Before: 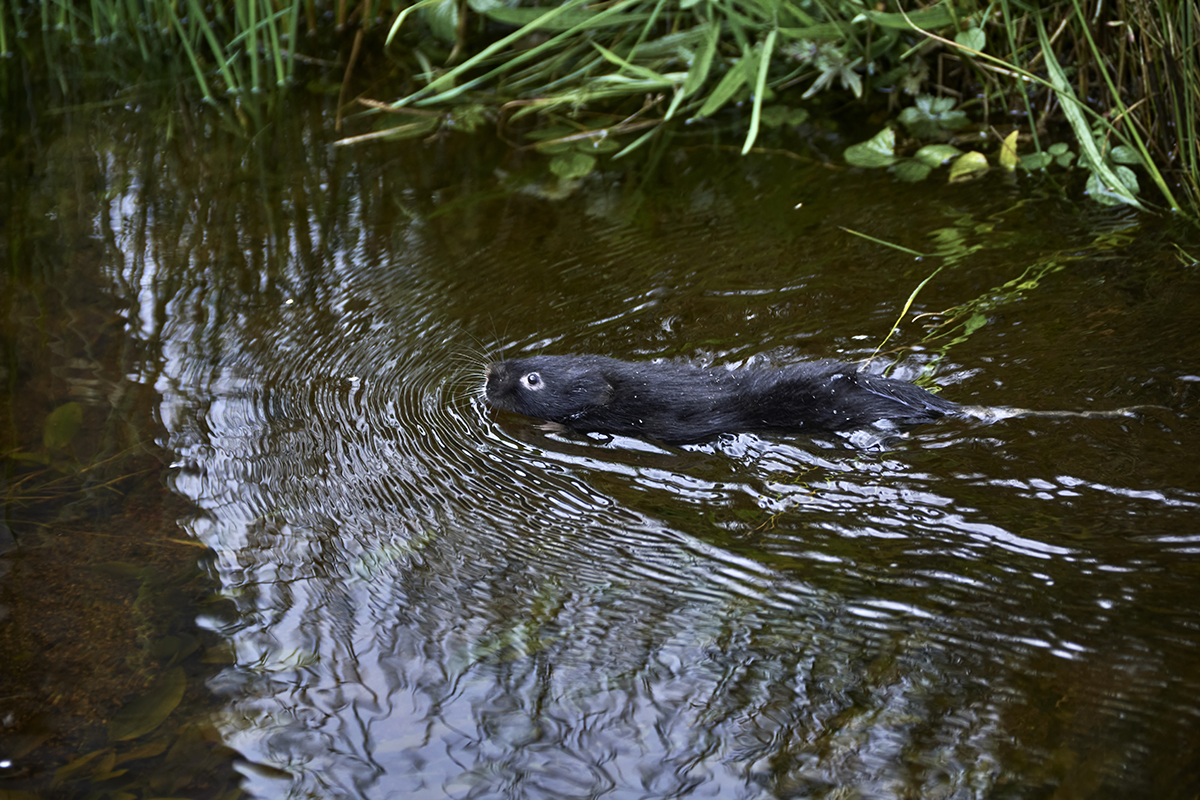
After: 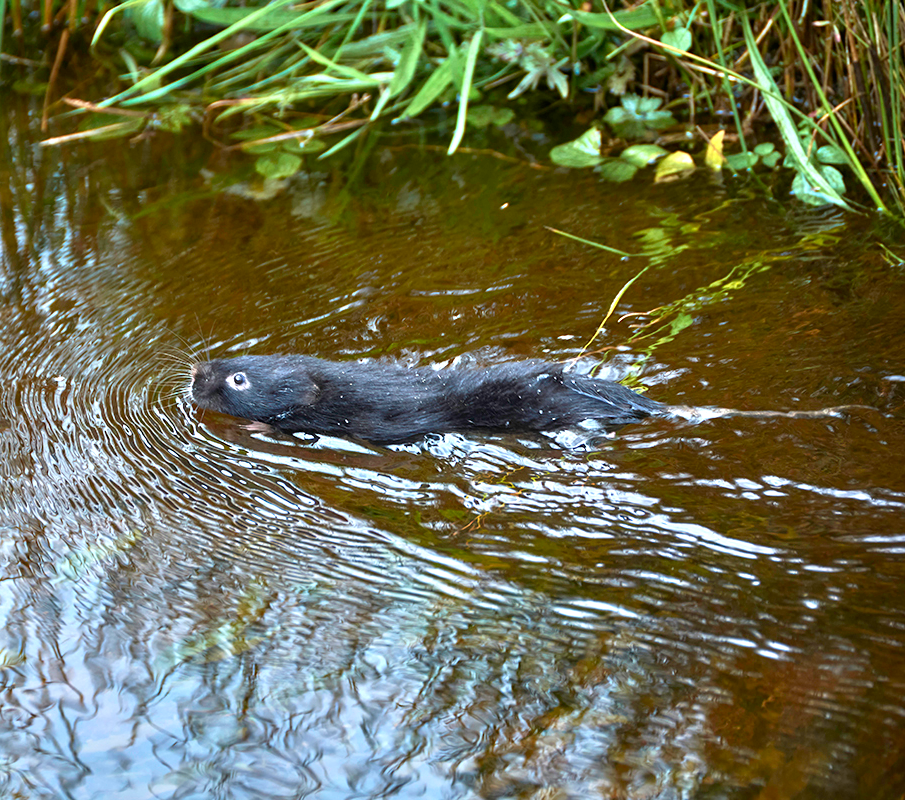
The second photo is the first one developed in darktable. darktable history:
crop and rotate: left 24.509%
exposure: black level correction 0, exposure 0.699 EV, compensate highlight preservation false
